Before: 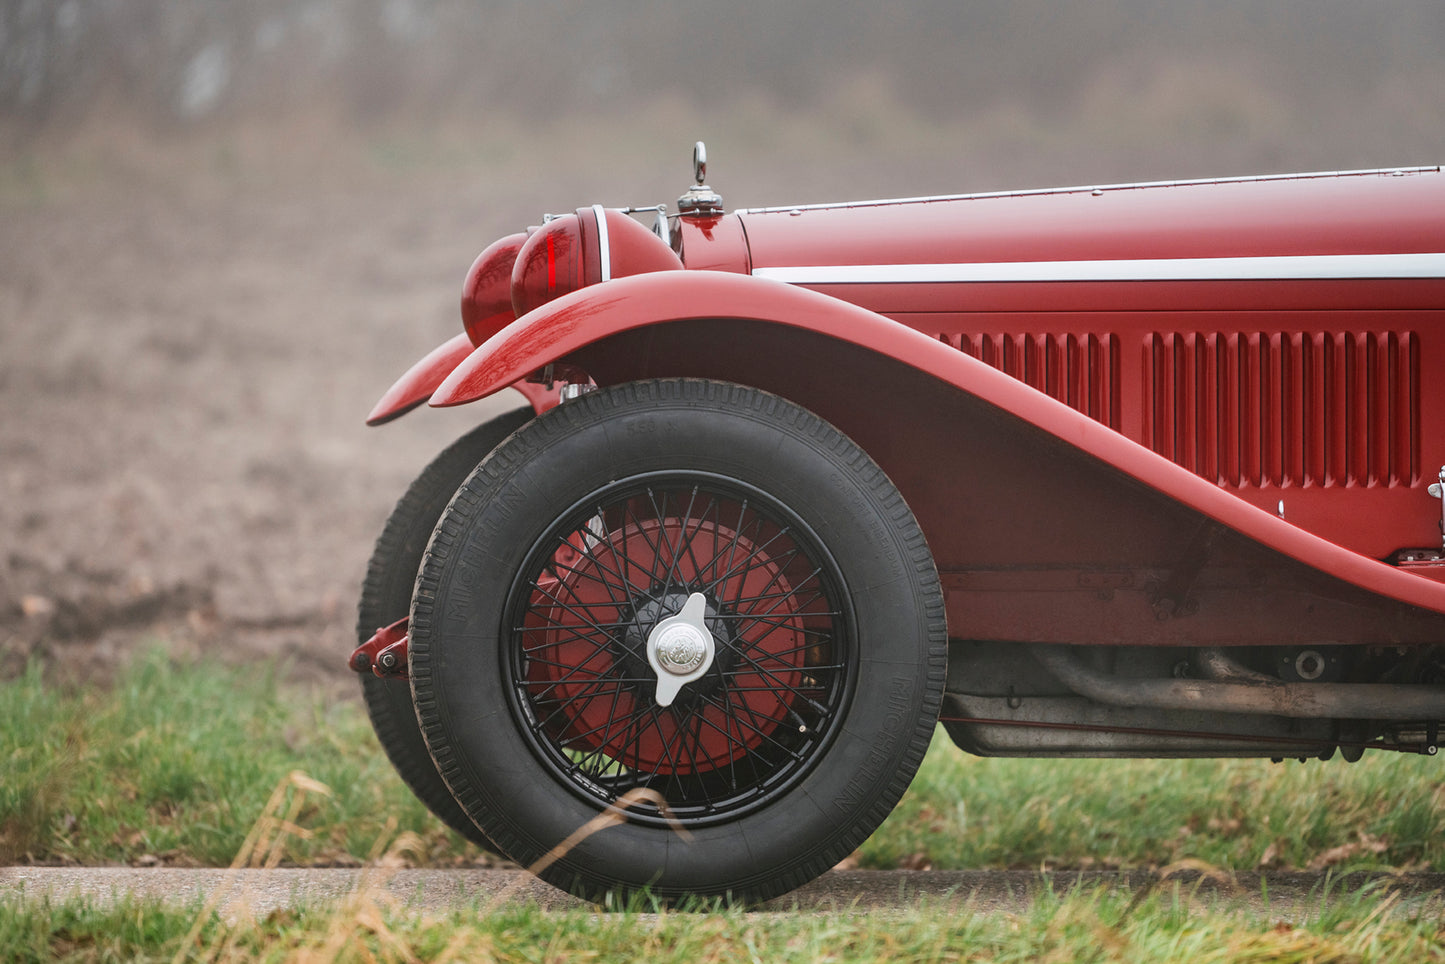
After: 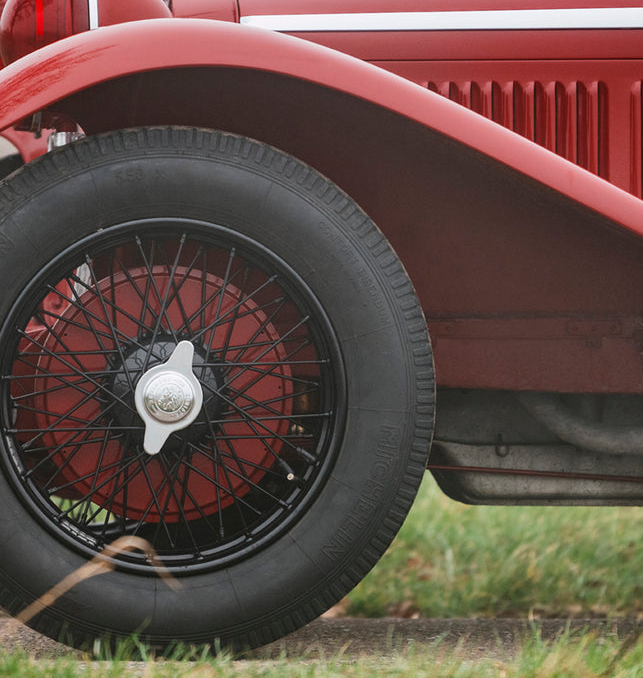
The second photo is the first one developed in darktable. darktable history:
crop: left 35.477%, top 26.15%, right 19.962%, bottom 3.459%
